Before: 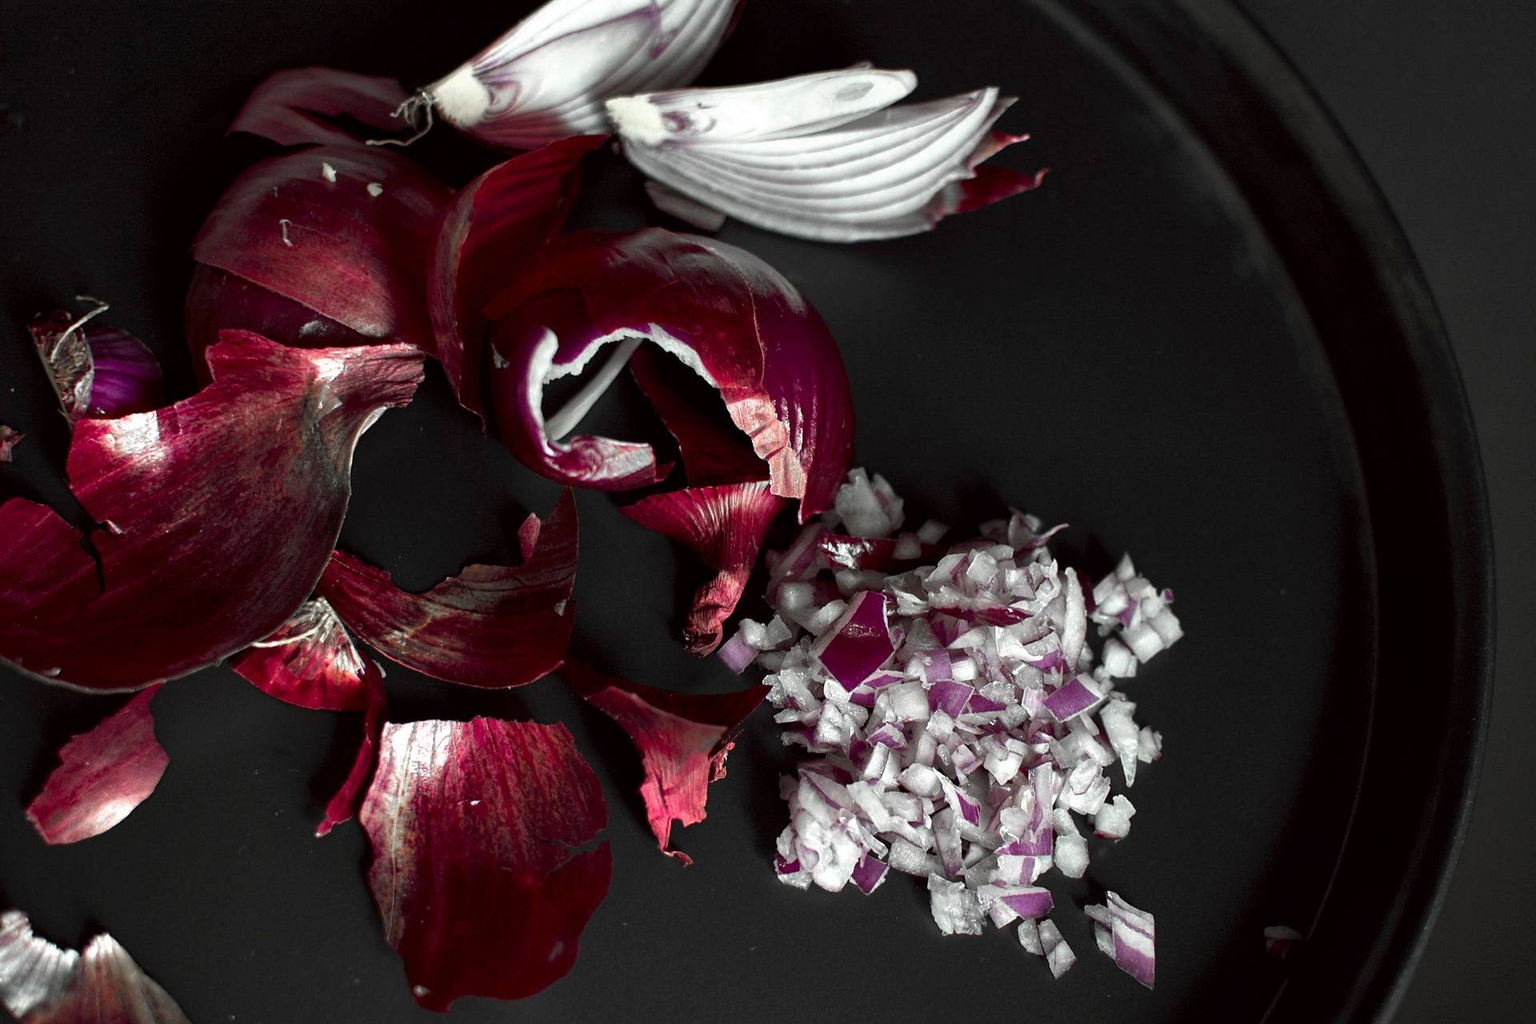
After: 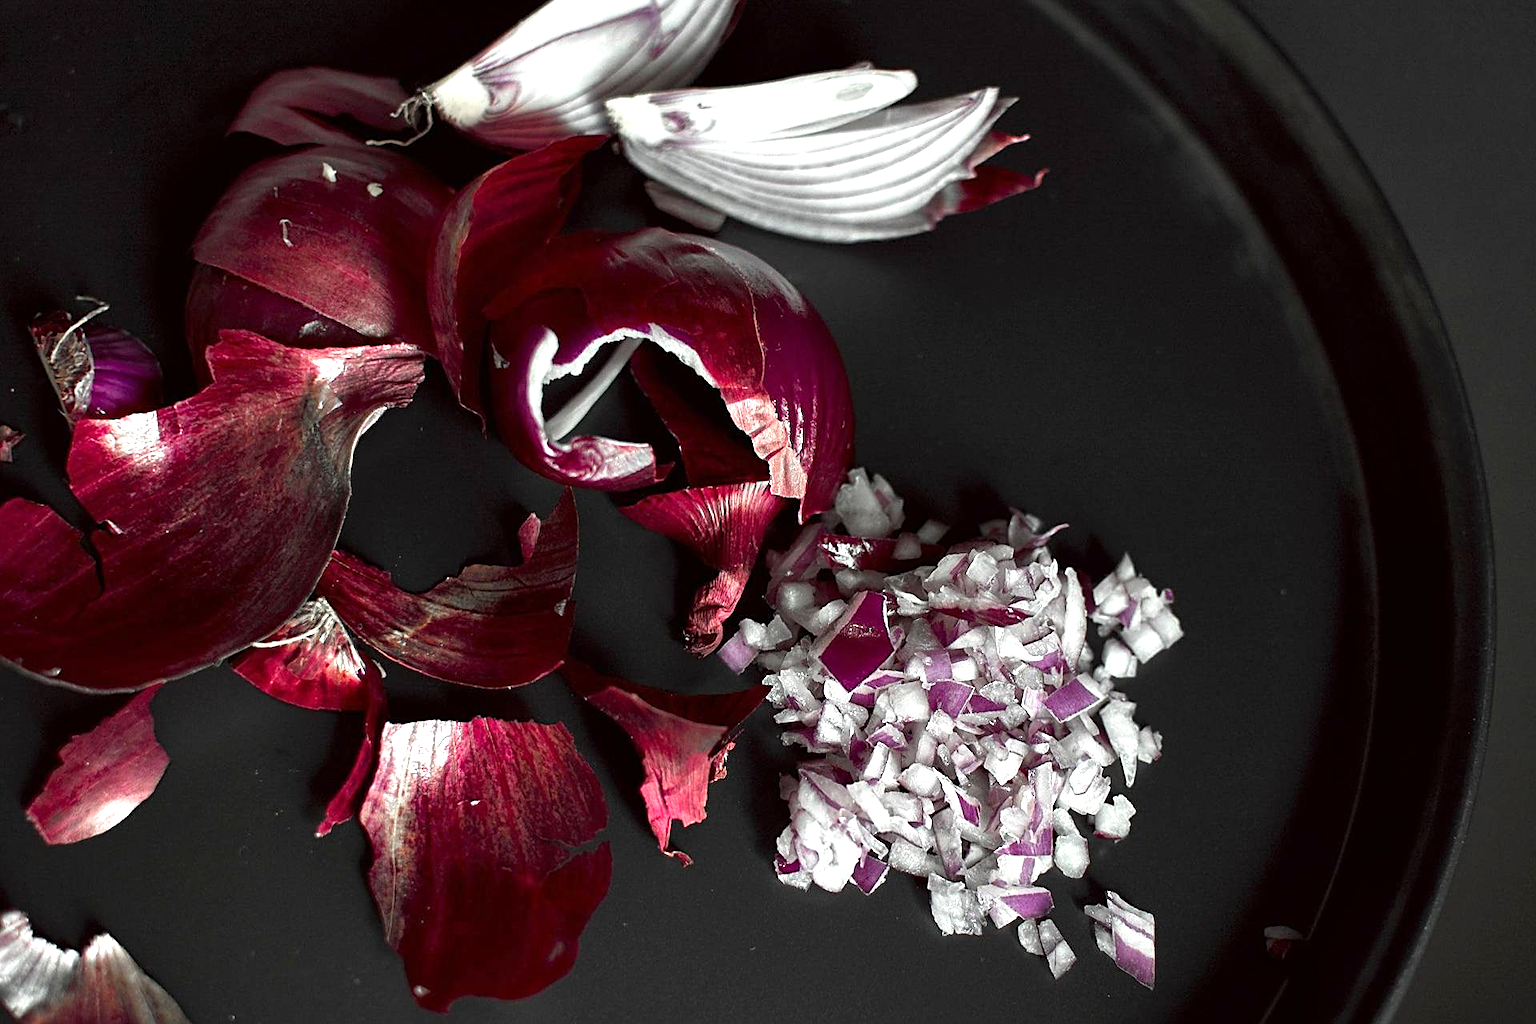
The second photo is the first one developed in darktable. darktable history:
exposure: exposure 0.507 EV, compensate highlight preservation false
sharpen: on, module defaults
